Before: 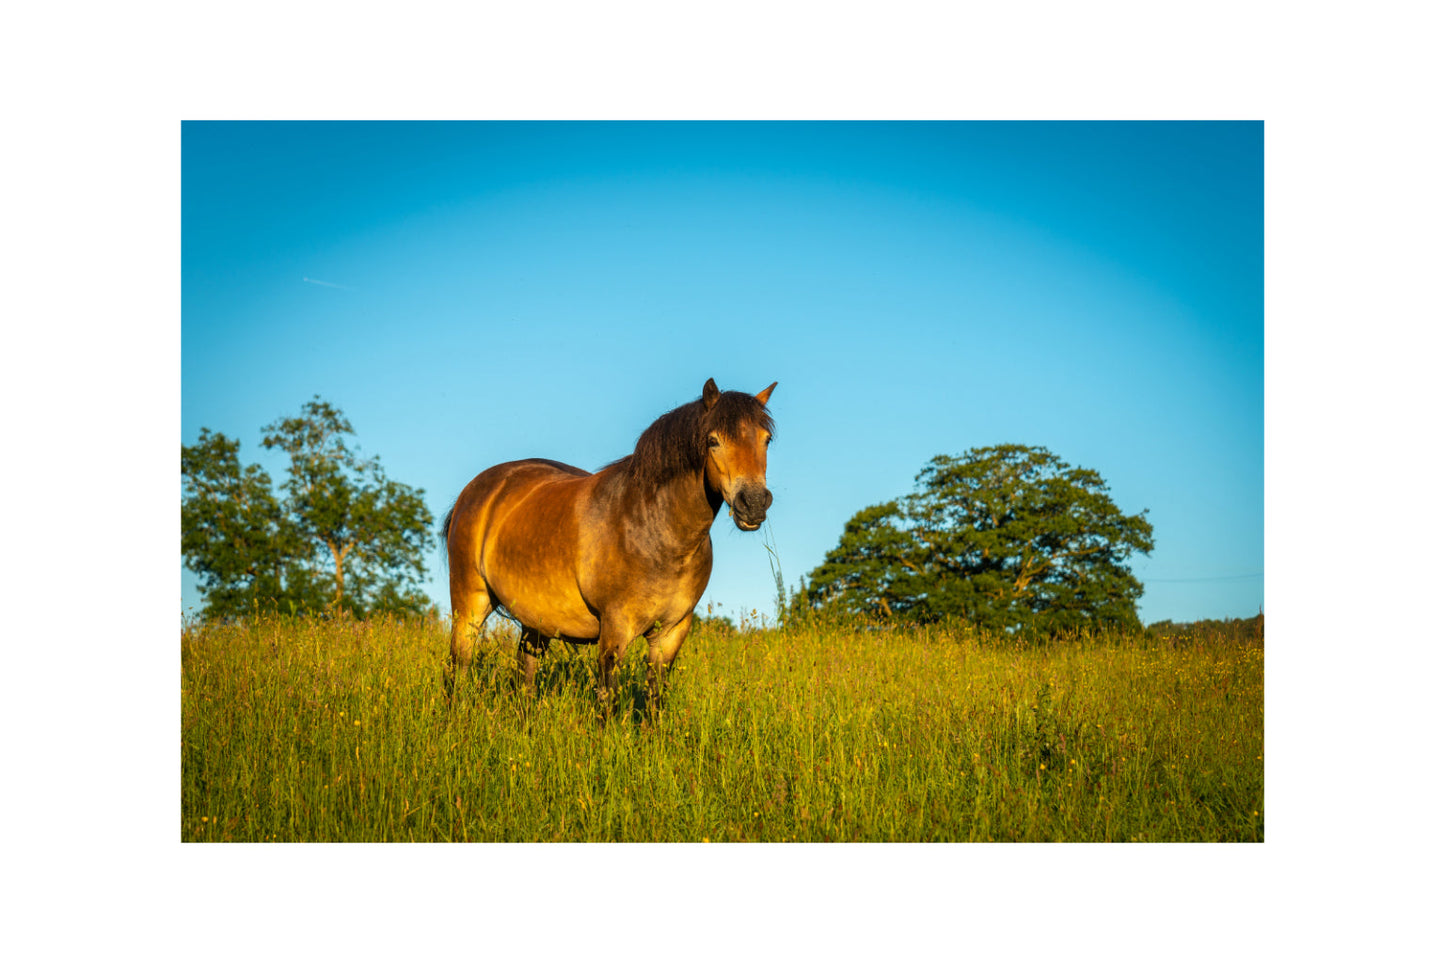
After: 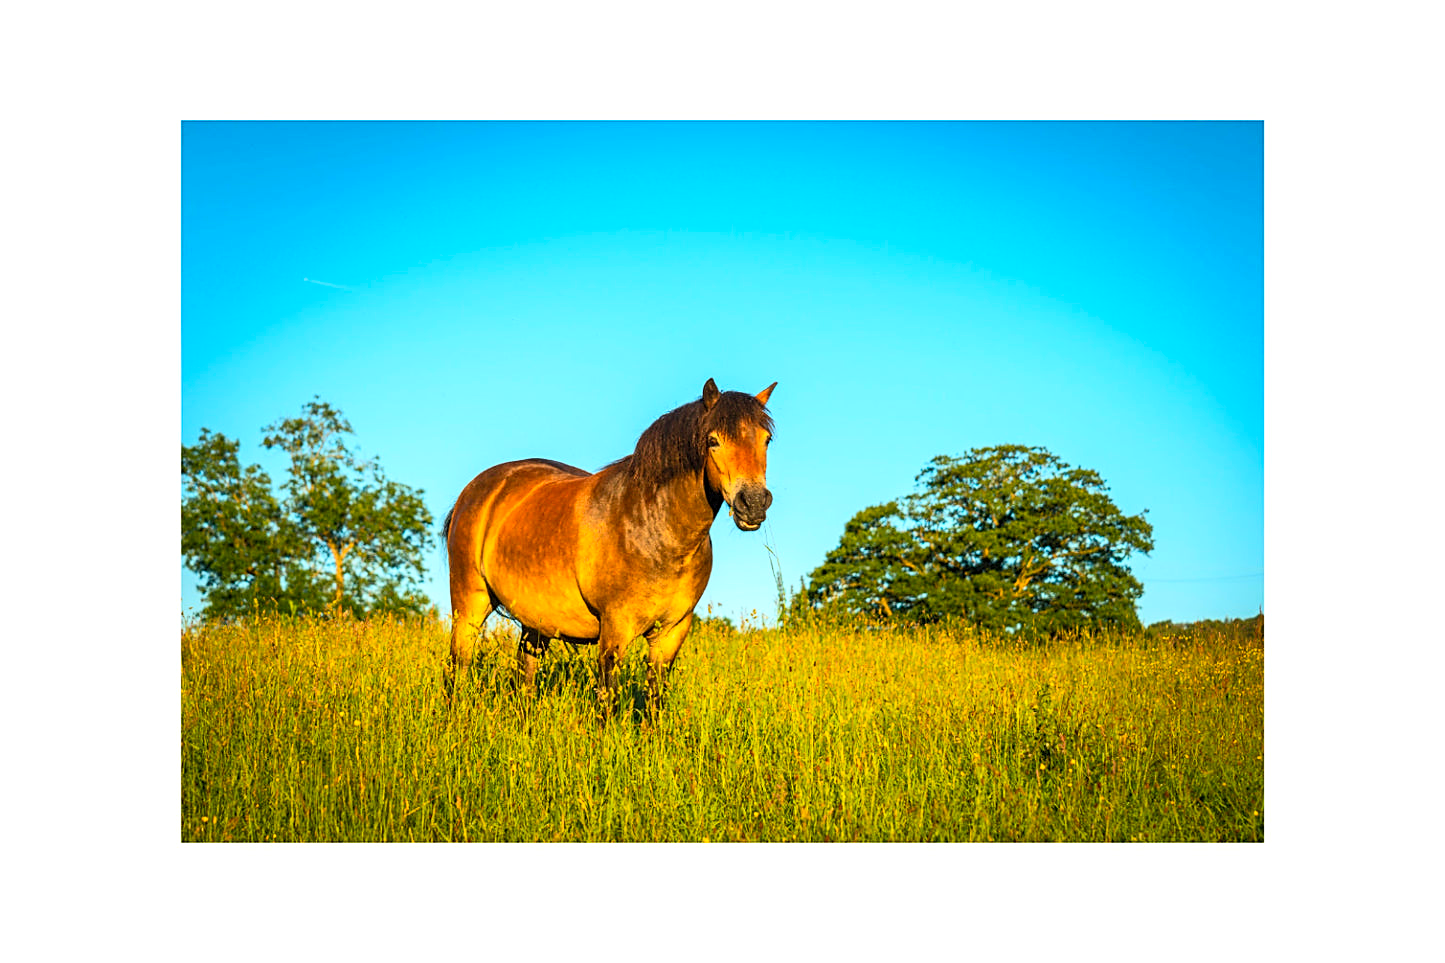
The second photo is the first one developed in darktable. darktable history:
sharpen: on, module defaults
contrast brightness saturation: contrast 0.24, brightness 0.26, saturation 0.39
